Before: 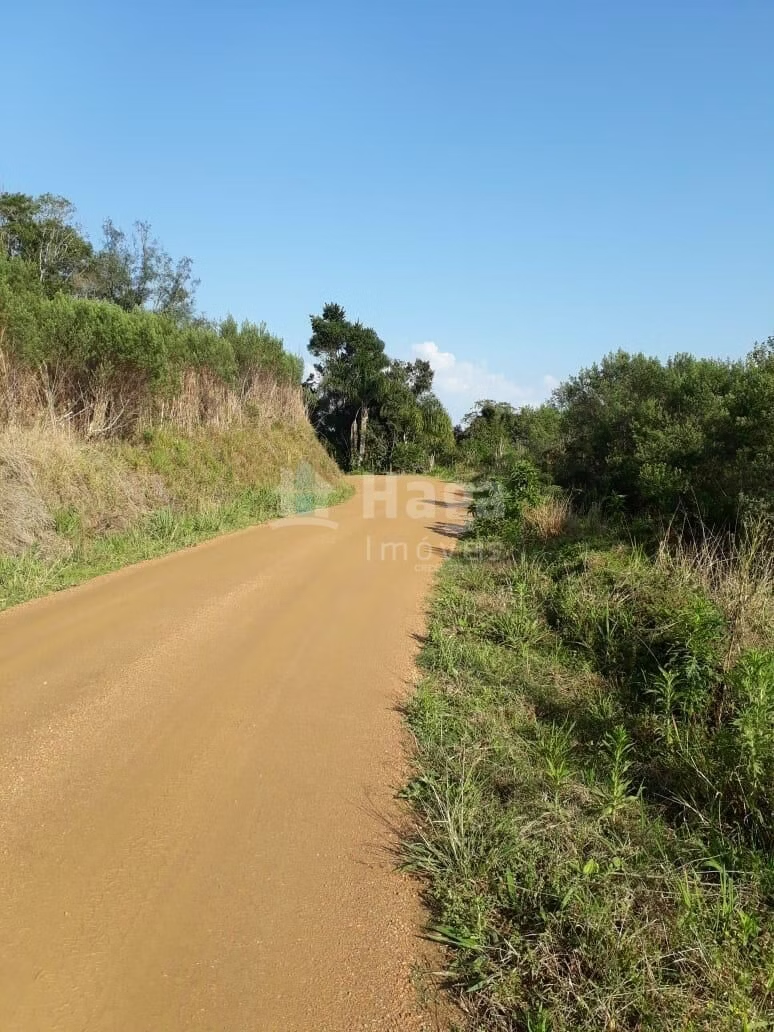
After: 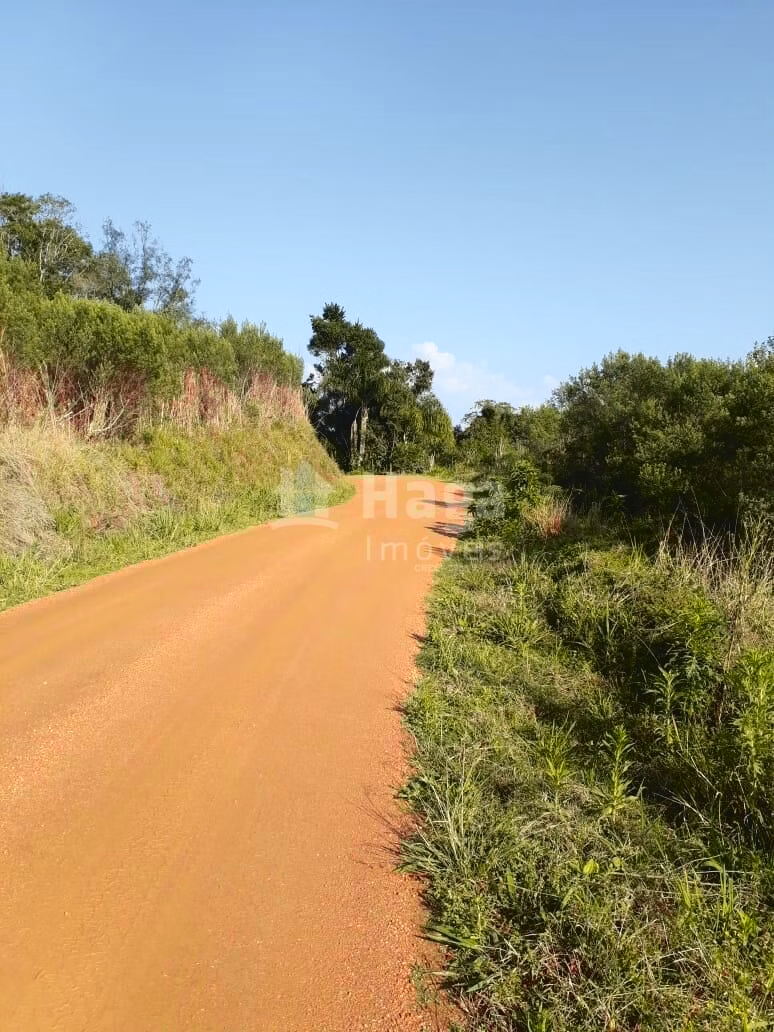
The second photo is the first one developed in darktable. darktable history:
tone curve: curves: ch0 [(0, 0.036) (0.119, 0.115) (0.466, 0.498) (0.715, 0.767) (0.817, 0.865) (1, 0.998)]; ch1 [(0, 0) (0.377, 0.416) (0.44, 0.461) (0.487, 0.49) (0.514, 0.517) (0.536, 0.577) (0.66, 0.724) (1, 1)]; ch2 [(0, 0) (0.38, 0.405) (0.463, 0.443) (0.492, 0.486) (0.526, 0.541) (0.578, 0.598) (0.653, 0.698) (1, 1)], color space Lab, independent channels, preserve colors none
